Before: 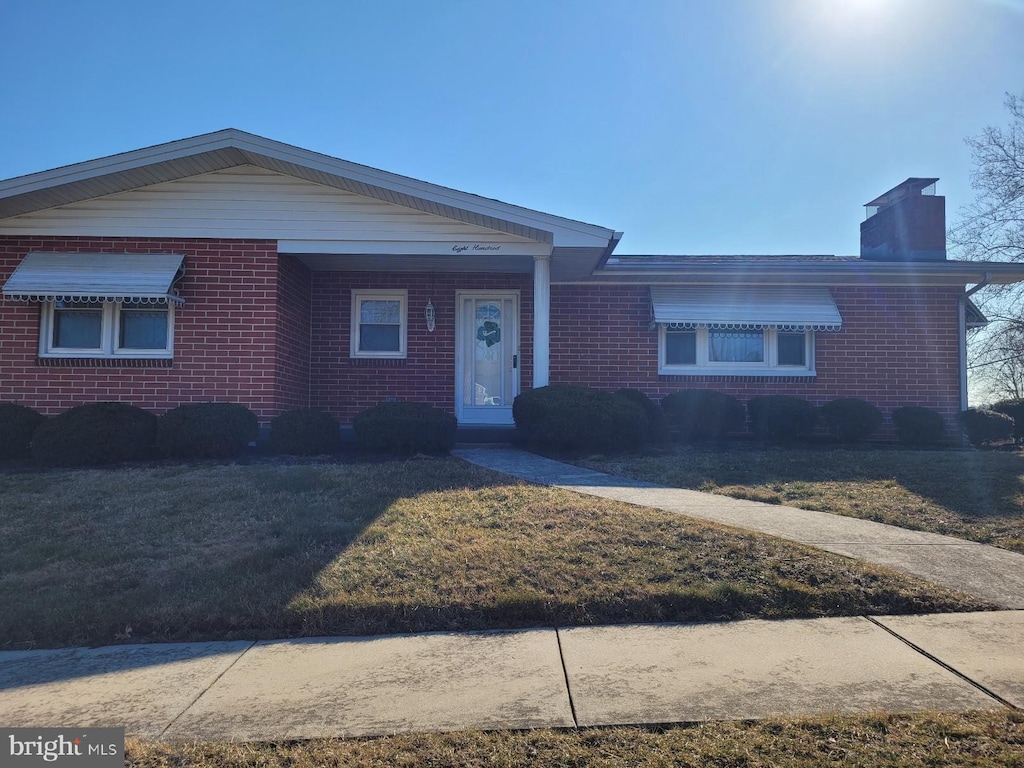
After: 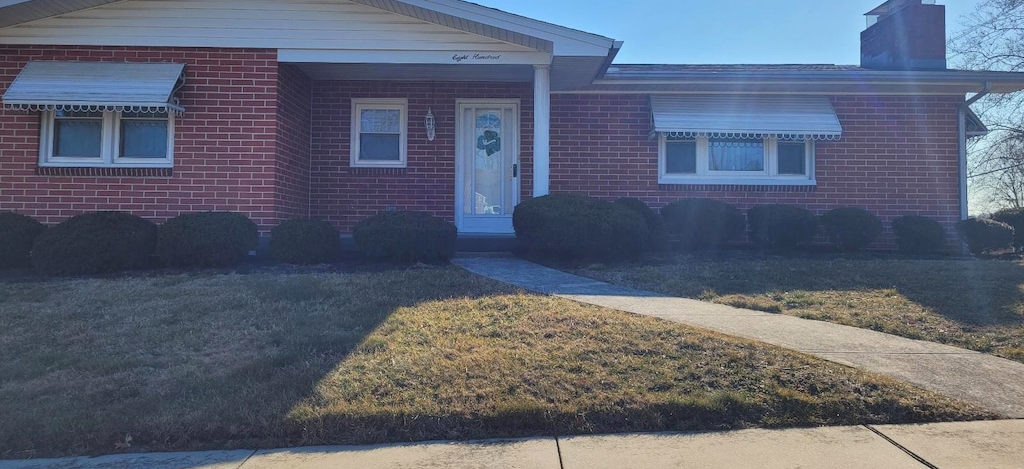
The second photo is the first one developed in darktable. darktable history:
contrast brightness saturation: contrast -0.1, brightness 0.044, saturation 0.085
crop and rotate: top 24.885%, bottom 13.953%
local contrast: mode bilateral grid, contrast 20, coarseness 49, detail 120%, midtone range 0.2
